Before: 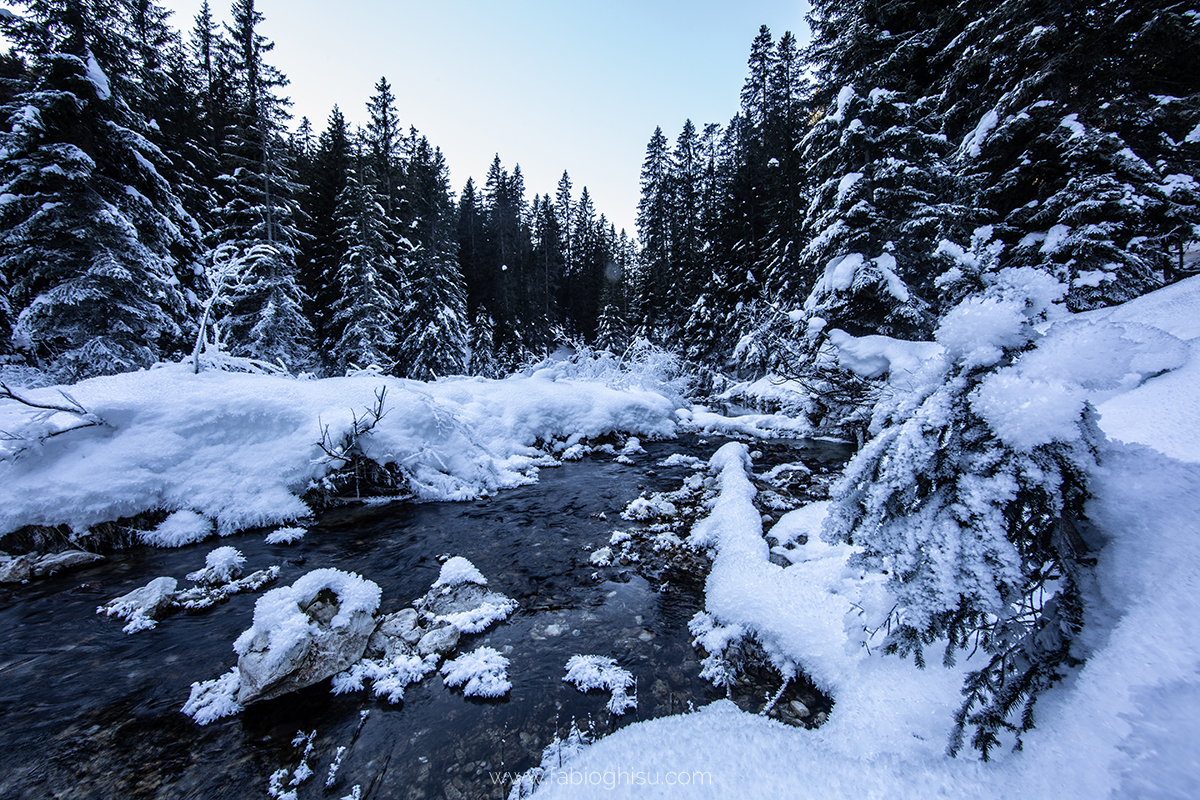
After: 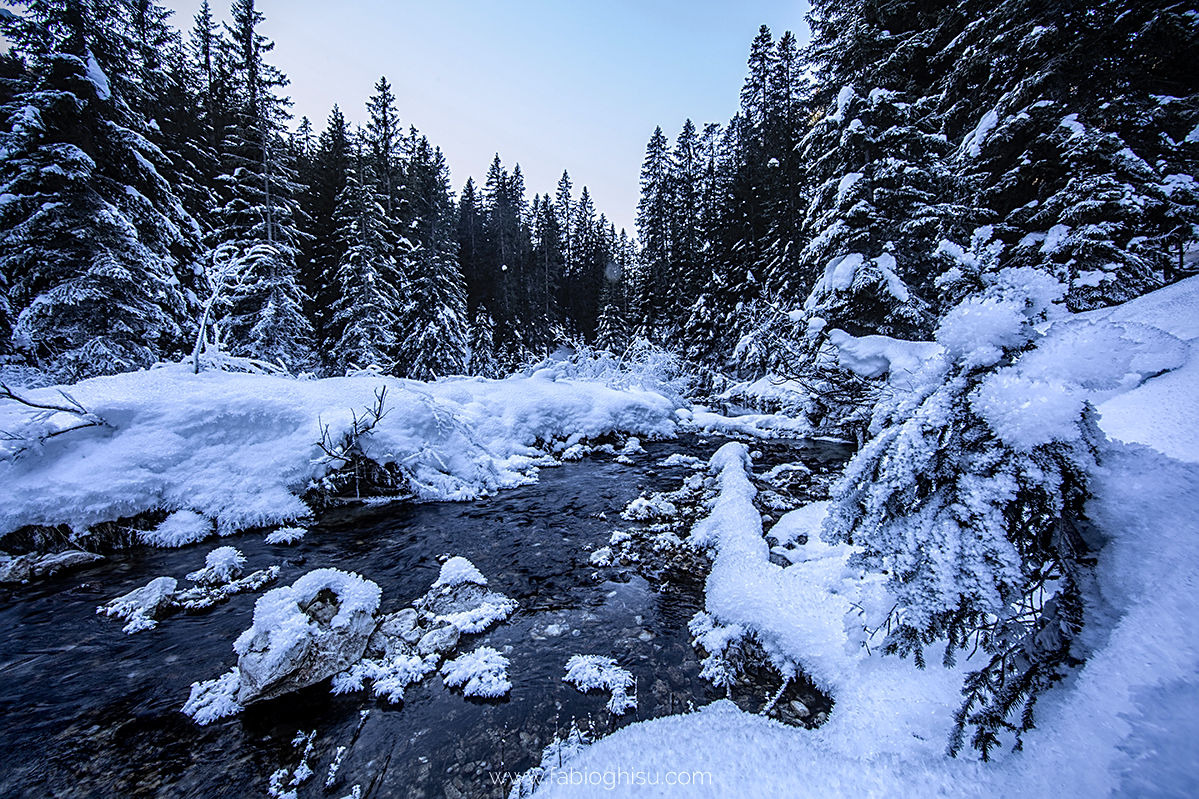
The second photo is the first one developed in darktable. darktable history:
sharpen: on, module defaults
exposure: black level correction 0.001, compensate highlight preservation false
vignetting: fall-off start 88.53%, fall-off radius 44.2%, saturation 0.376, width/height ratio 1.161
local contrast: on, module defaults
white balance: red 0.984, blue 1.059
shadows and highlights: radius 331.84, shadows 53.55, highlights -100, compress 94.63%, highlights color adjustment 73.23%, soften with gaussian
